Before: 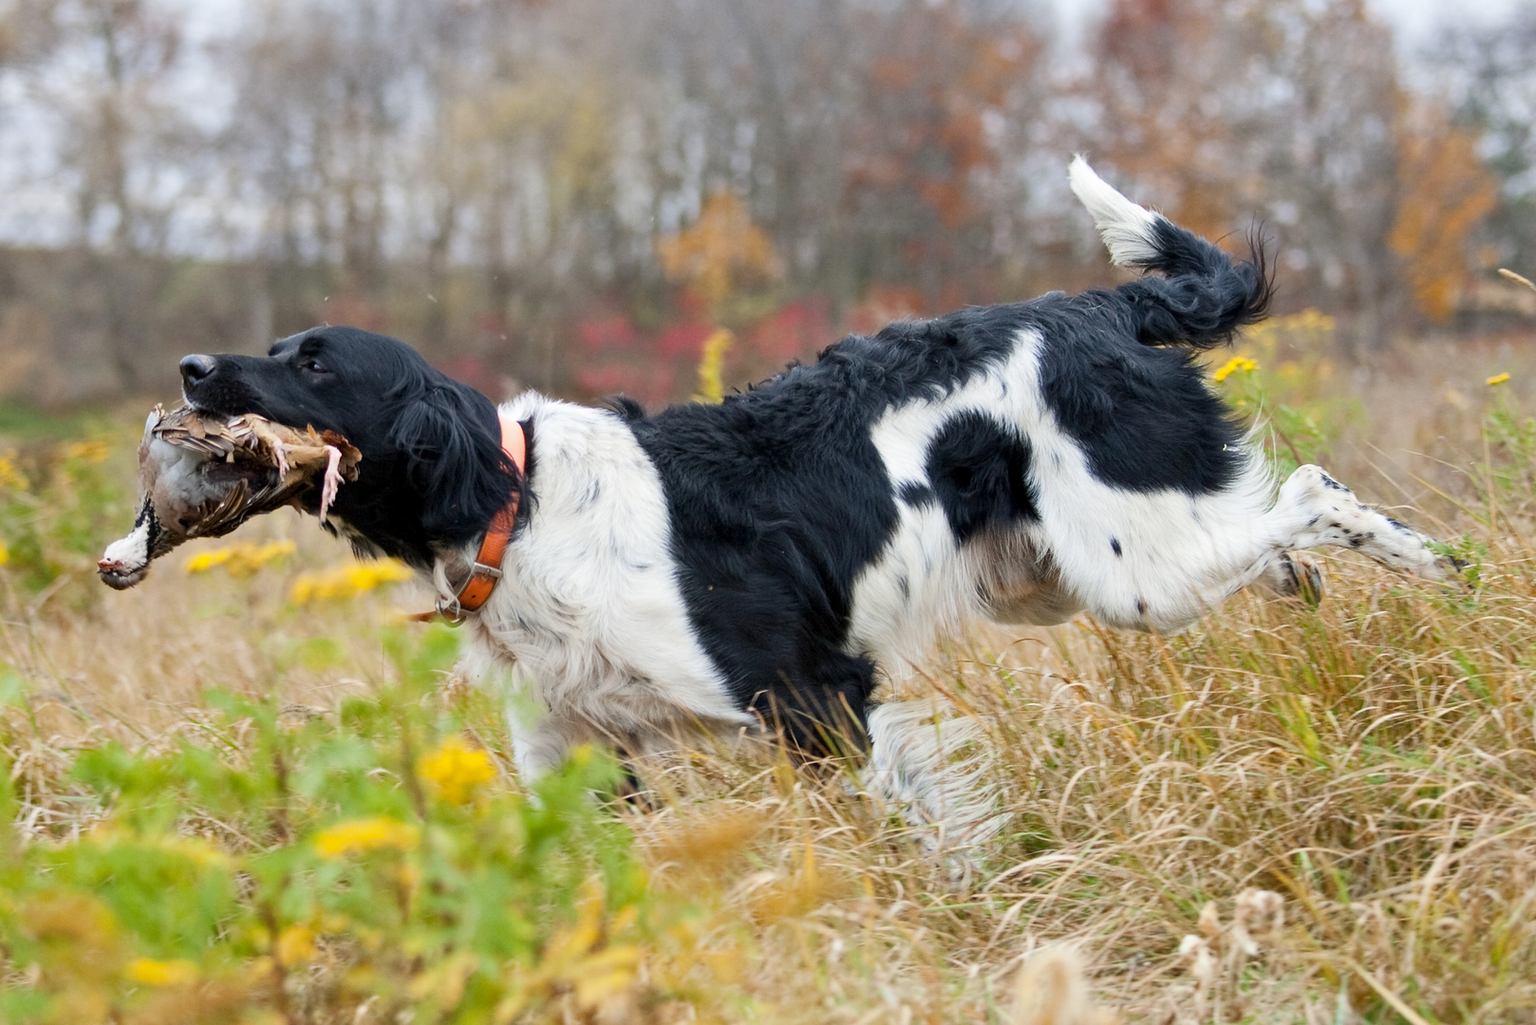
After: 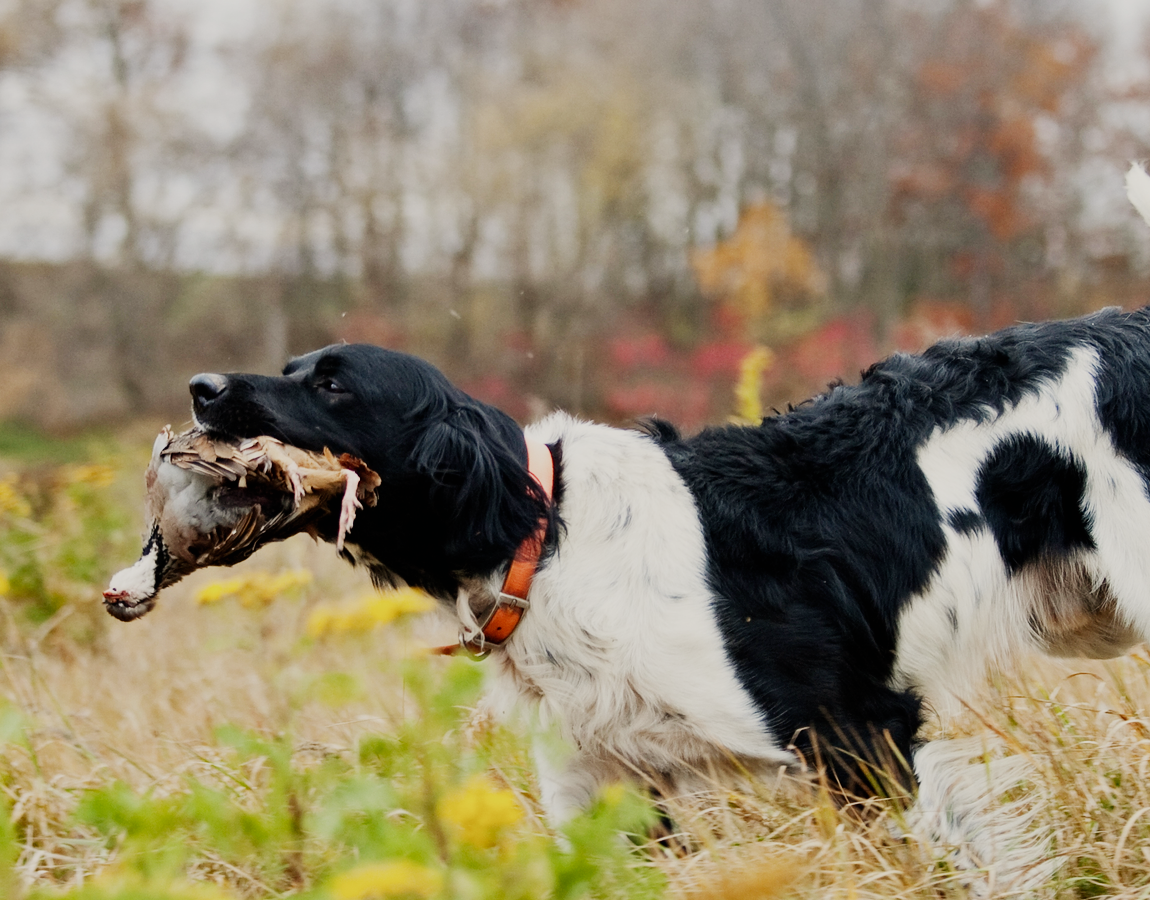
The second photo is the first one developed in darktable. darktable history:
sigmoid: skew -0.2, preserve hue 0%, red attenuation 0.1, red rotation 0.035, green attenuation 0.1, green rotation -0.017, blue attenuation 0.15, blue rotation -0.052, base primaries Rec2020
color correction: highlights a* -0.182, highlights b* -0.124
crop: right 28.885%, bottom 16.626%
white balance: red 1.045, blue 0.932
